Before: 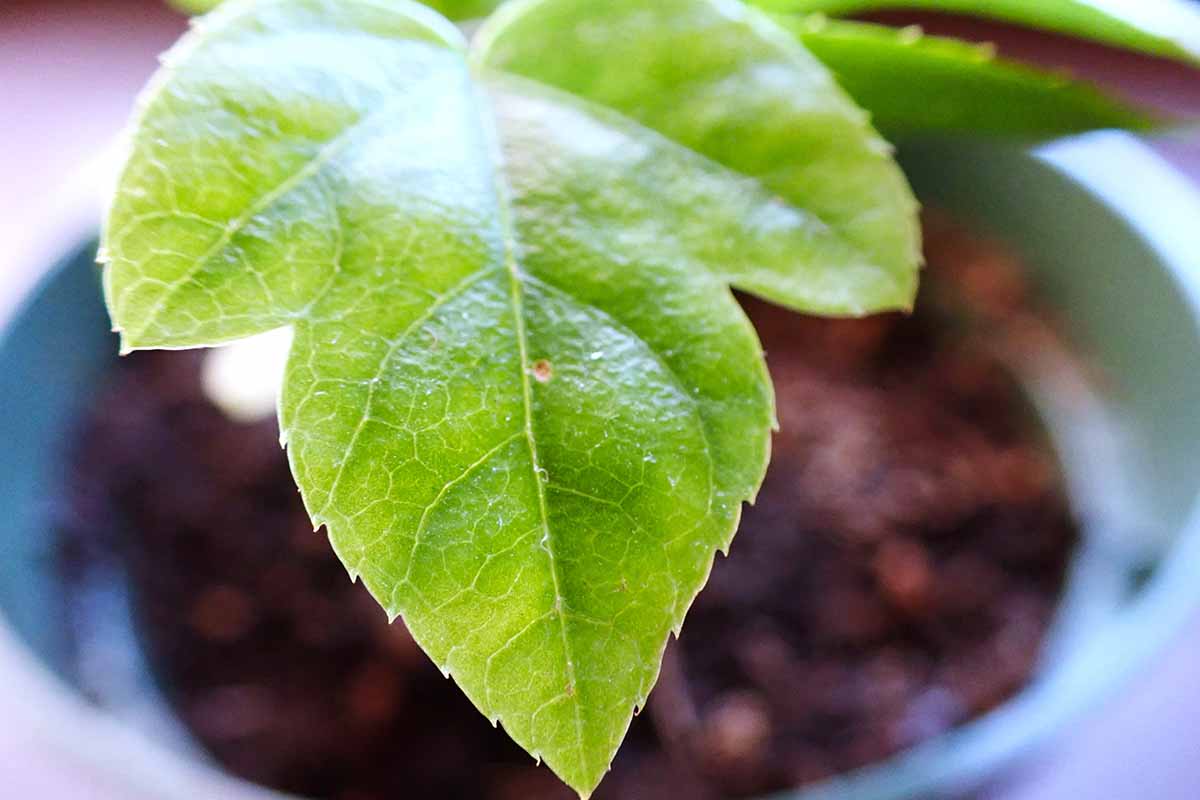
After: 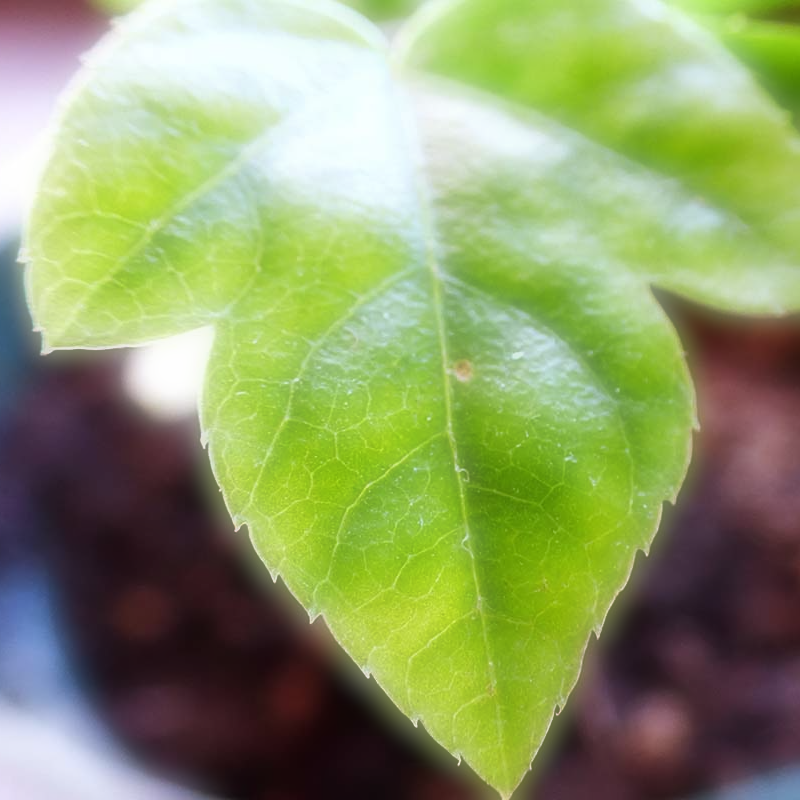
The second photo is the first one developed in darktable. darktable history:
crop and rotate: left 6.617%, right 26.717%
sharpen: amount 0.2
soften: on, module defaults
